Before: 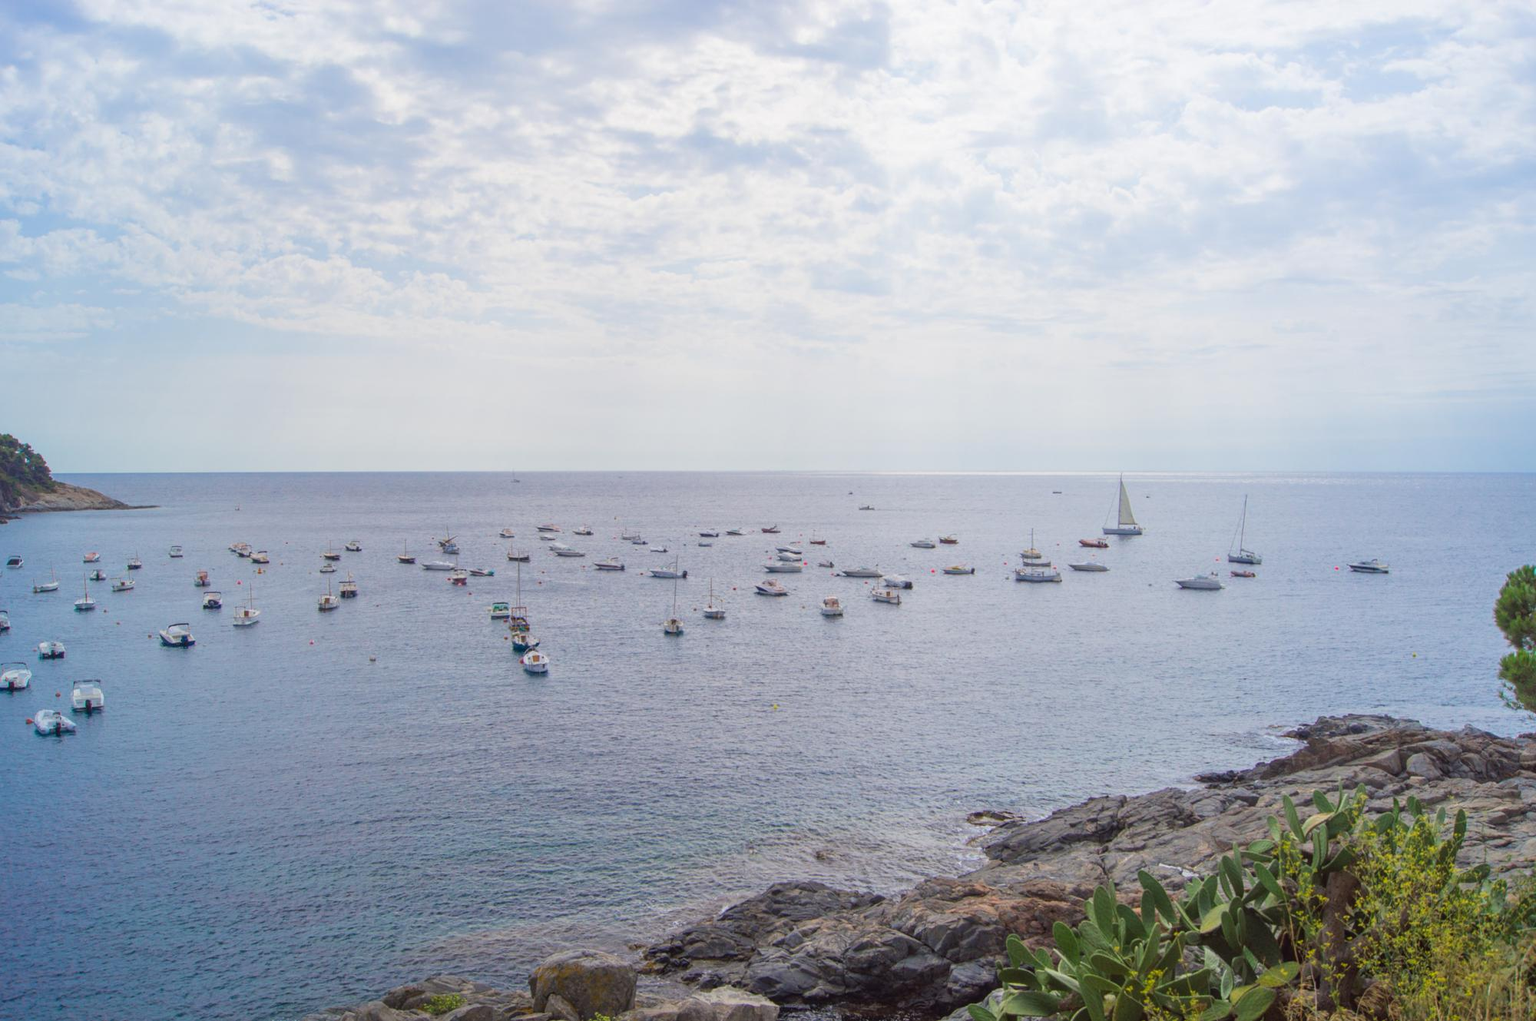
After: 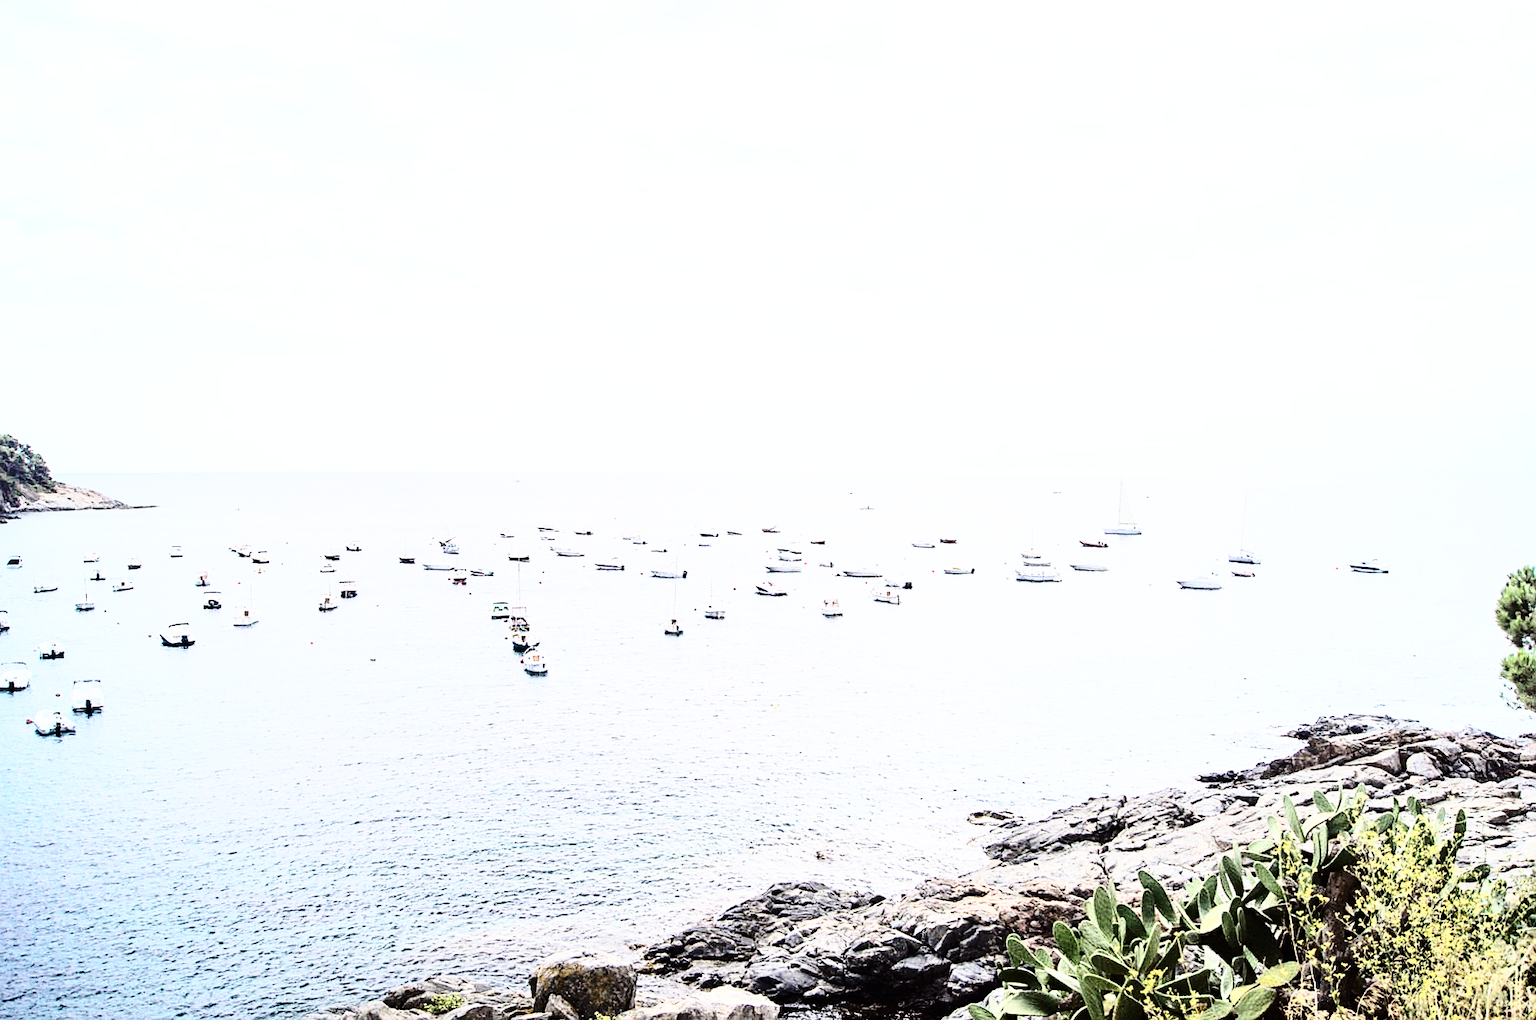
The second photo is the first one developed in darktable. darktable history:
rgb curve: curves: ch0 [(0, 0) (0.21, 0.15) (0.24, 0.21) (0.5, 0.75) (0.75, 0.96) (0.89, 0.99) (1, 1)]; ch1 [(0, 0.02) (0.21, 0.13) (0.25, 0.2) (0.5, 0.67) (0.75, 0.9) (0.89, 0.97) (1, 1)]; ch2 [(0, 0.02) (0.21, 0.13) (0.25, 0.2) (0.5, 0.67) (0.75, 0.9) (0.89, 0.97) (1, 1)], compensate middle gray true
base curve: curves: ch0 [(0, 0) (0.028, 0.03) (0.121, 0.232) (0.46, 0.748) (0.859, 0.968) (1, 1)], preserve colors none
sharpen: on, module defaults
contrast brightness saturation: contrast 0.25, saturation -0.31
